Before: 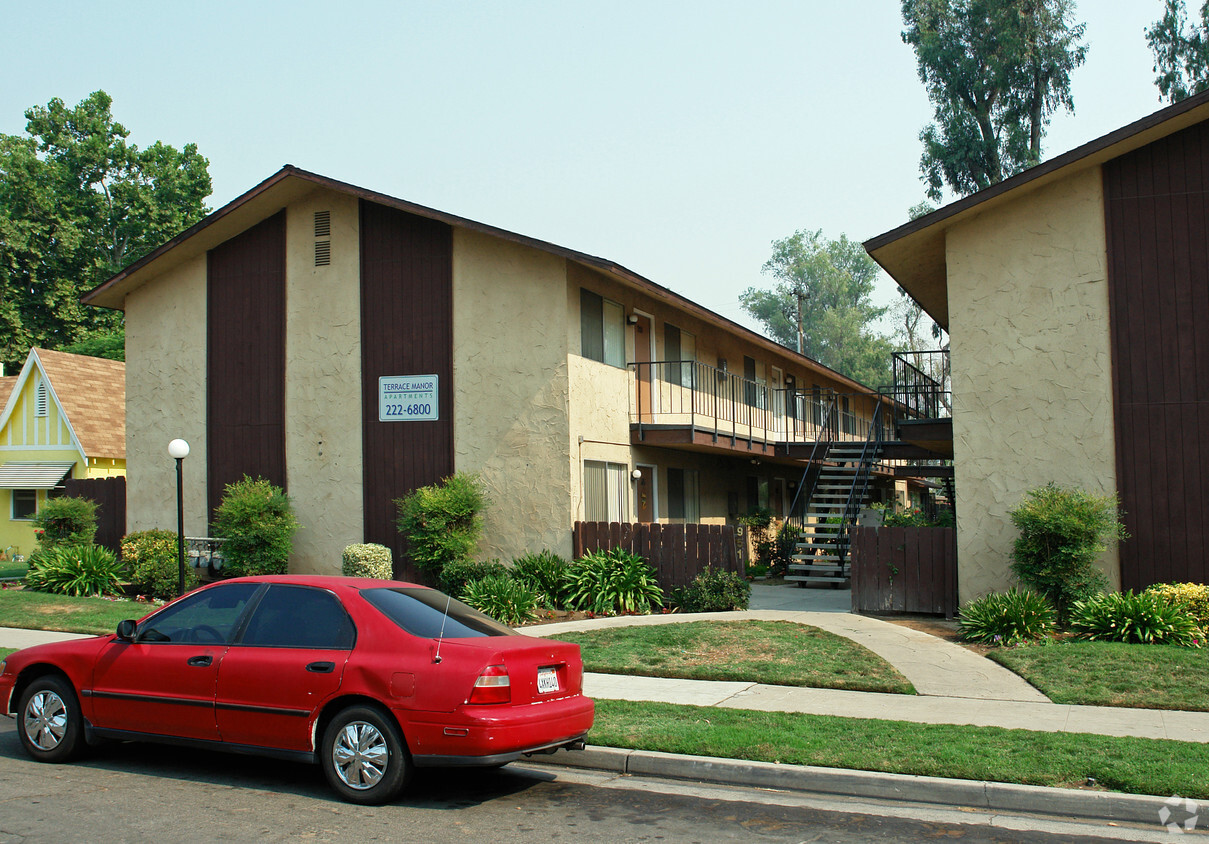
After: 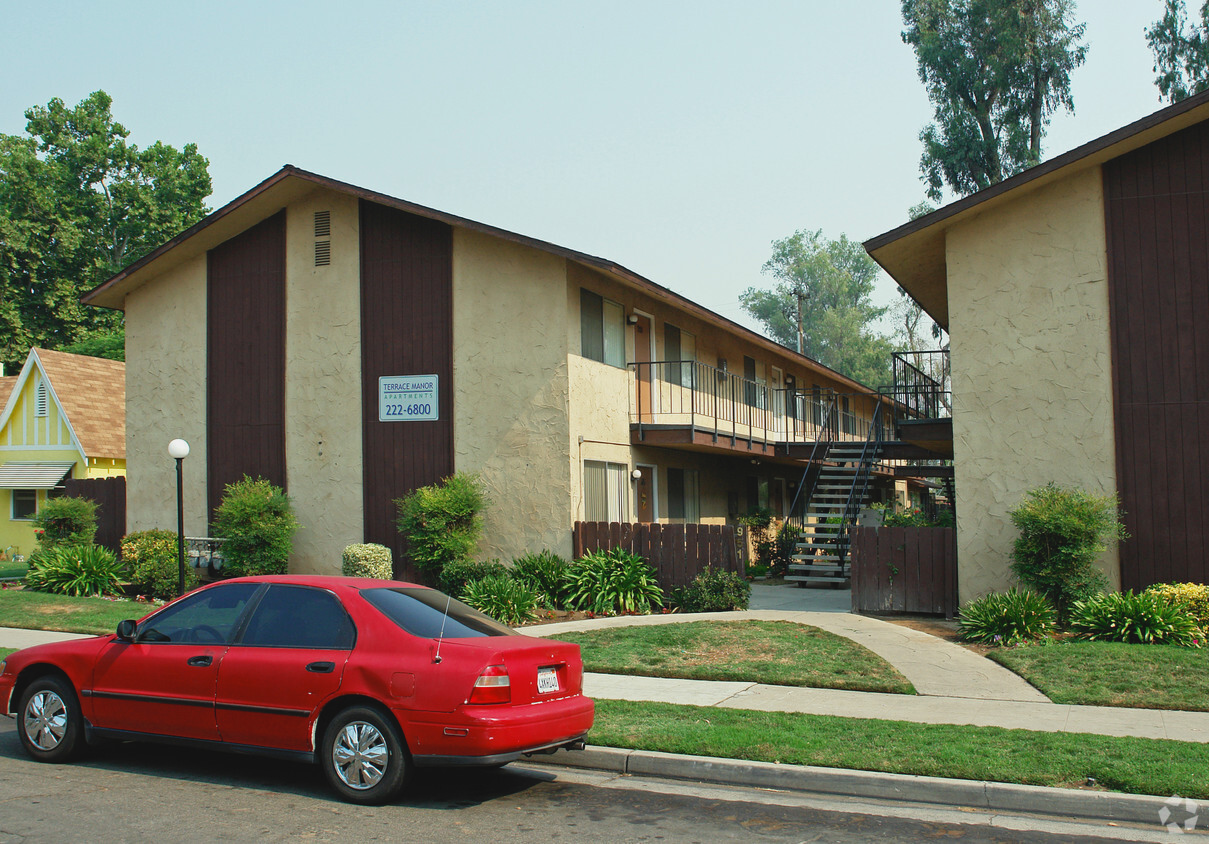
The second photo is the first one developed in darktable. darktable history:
contrast brightness saturation: contrast -0.108
